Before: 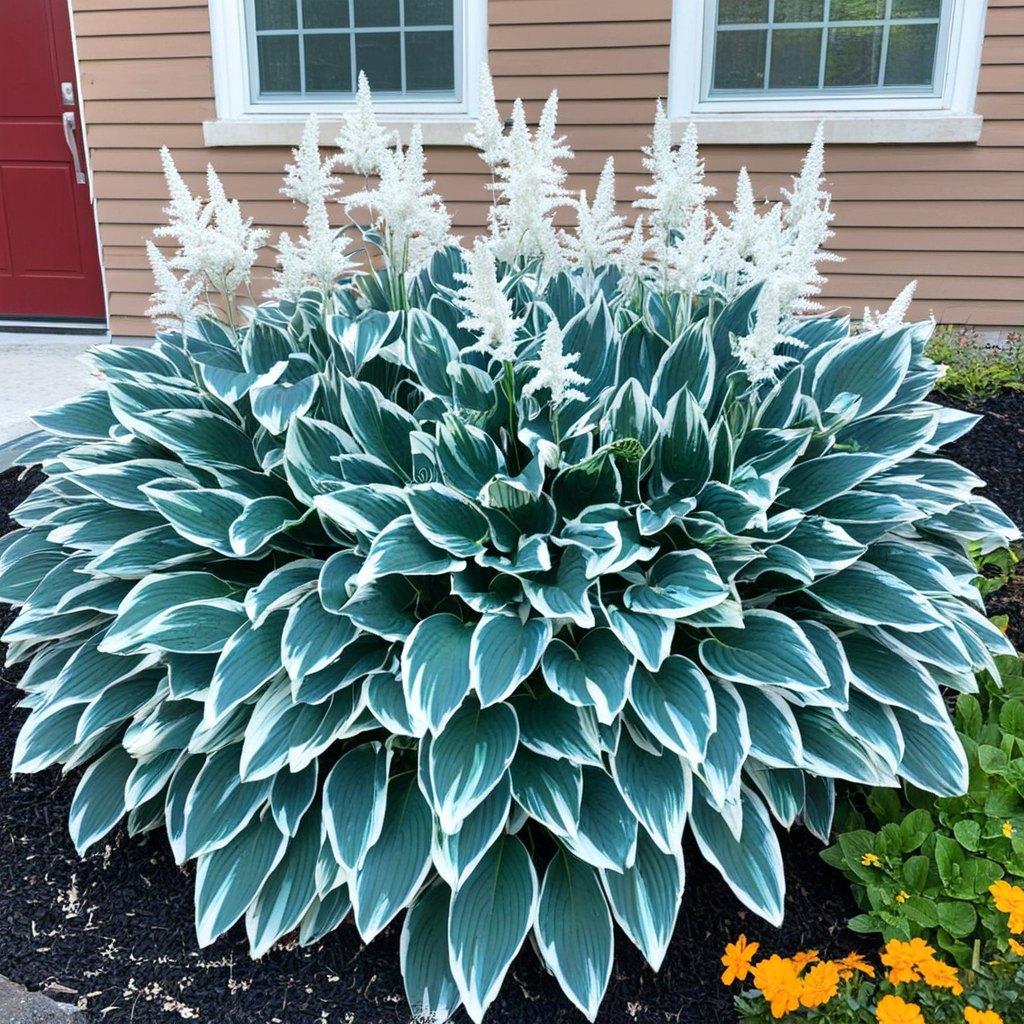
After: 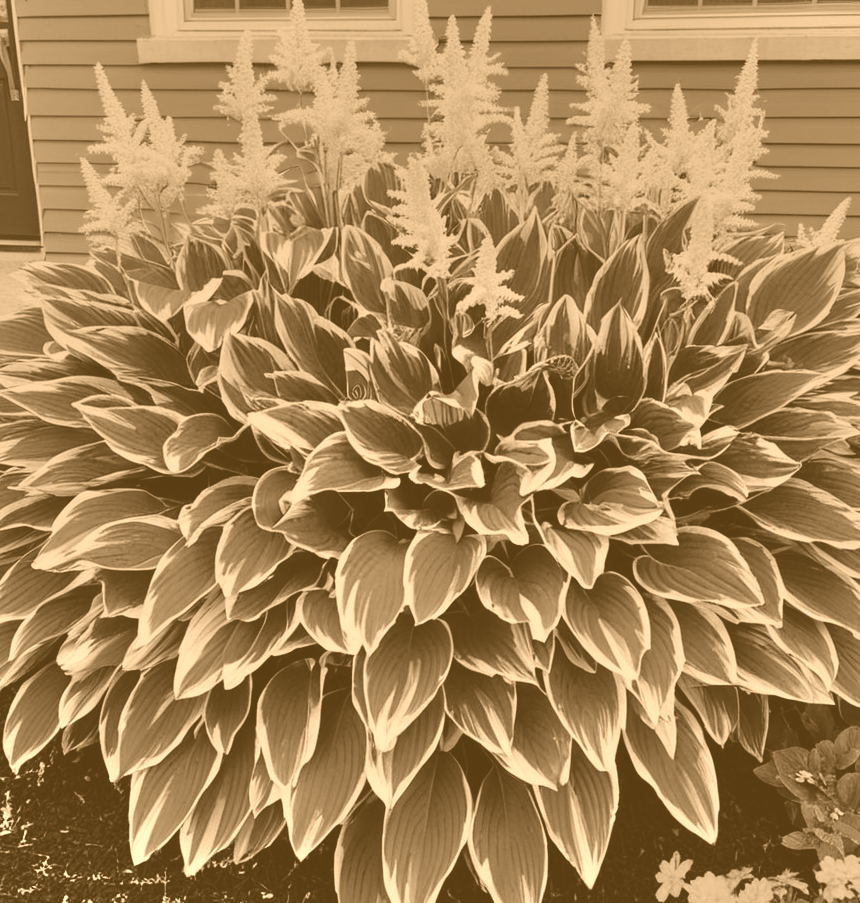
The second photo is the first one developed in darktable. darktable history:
crop: left 6.446%, top 8.188%, right 9.538%, bottom 3.548%
colorize: hue 28.8°, source mix 100%
shadows and highlights: low approximation 0.01, soften with gaussian
exposure: exposure -2.446 EV, compensate highlight preservation false
